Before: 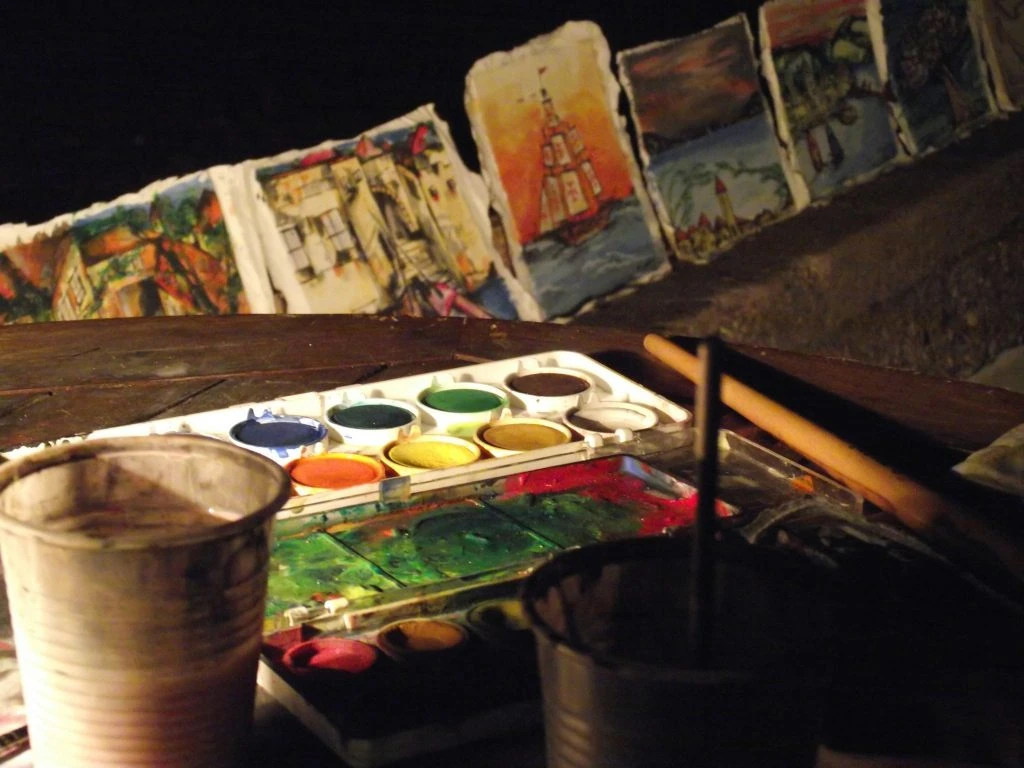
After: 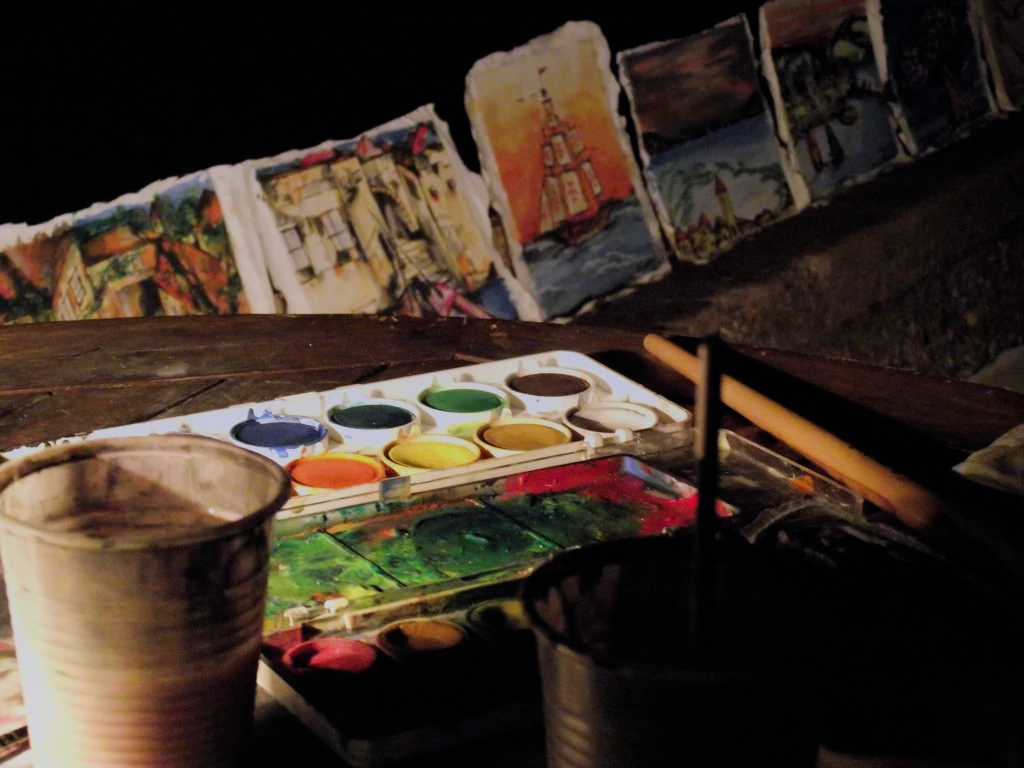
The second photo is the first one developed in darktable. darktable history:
white balance: red 1.004, blue 1.024
graduated density: hue 238.83°, saturation 50%
filmic rgb: black relative exposure -7.65 EV, white relative exposure 4.56 EV, hardness 3.61, color science v6 (2022)
